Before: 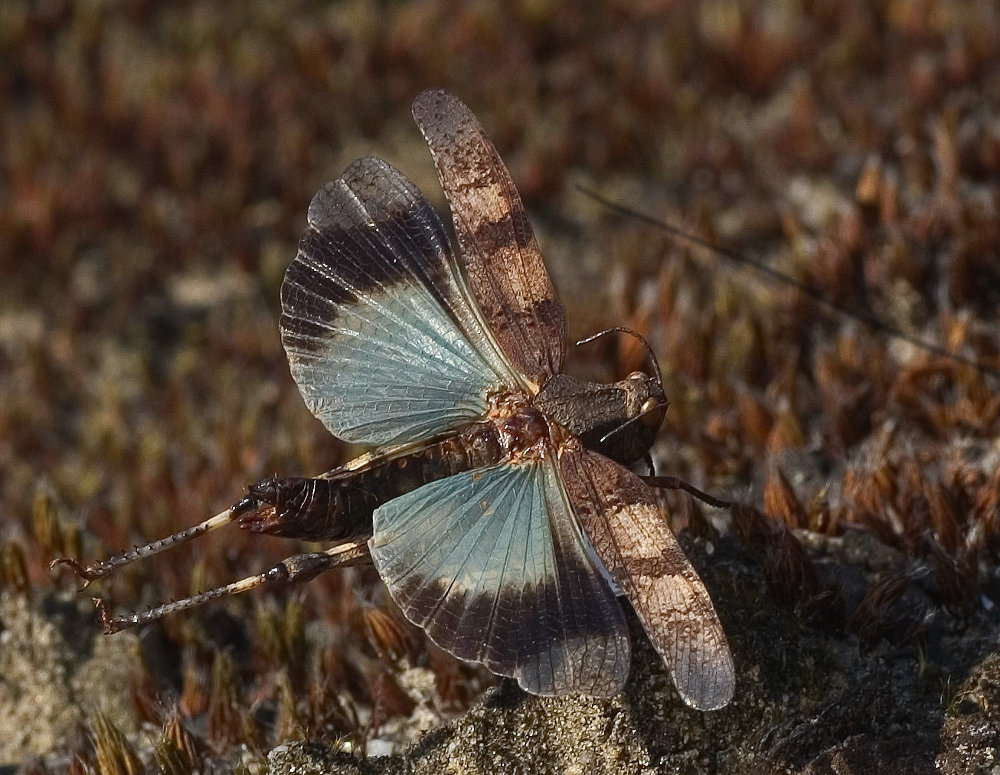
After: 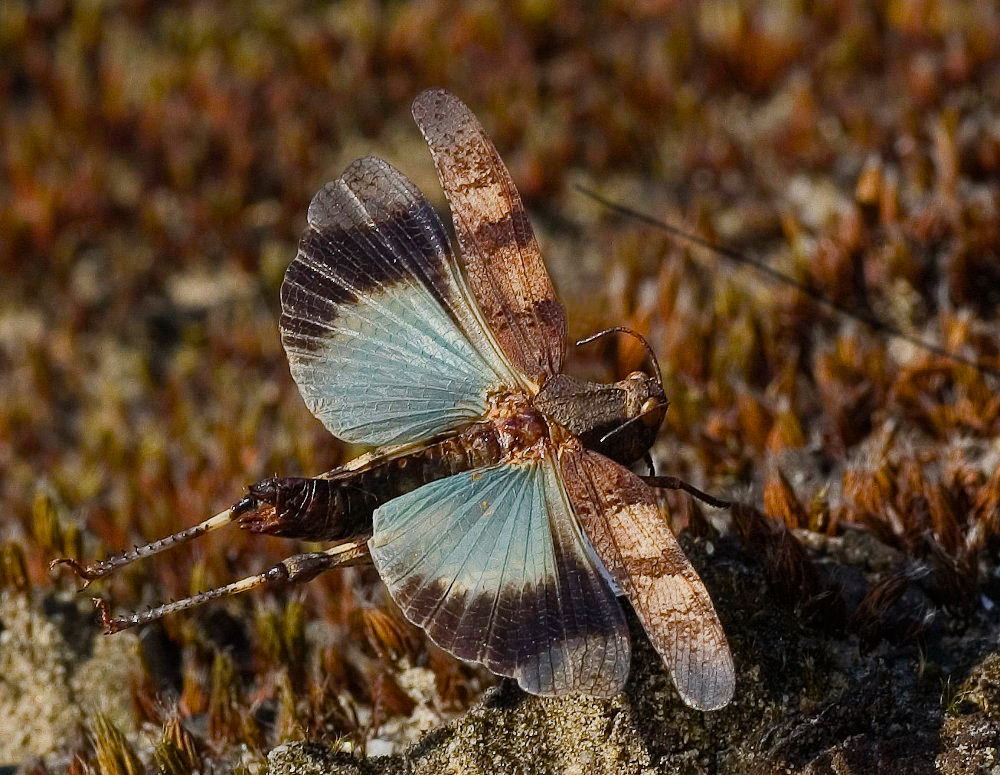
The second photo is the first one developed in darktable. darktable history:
exposure: exposure 0.493 EV, compensate highlight preservation false
color balance rgb: perceptual saturation grading › global saturation 20%, perceptual saturation grading › highlights -25%, perceptual saturation grading › shadows 50%
filmic rgb: black relative exposure -7.48 EV, white relative exposure 4.83 EV, hardness 3.4, color science v6 (2022)
